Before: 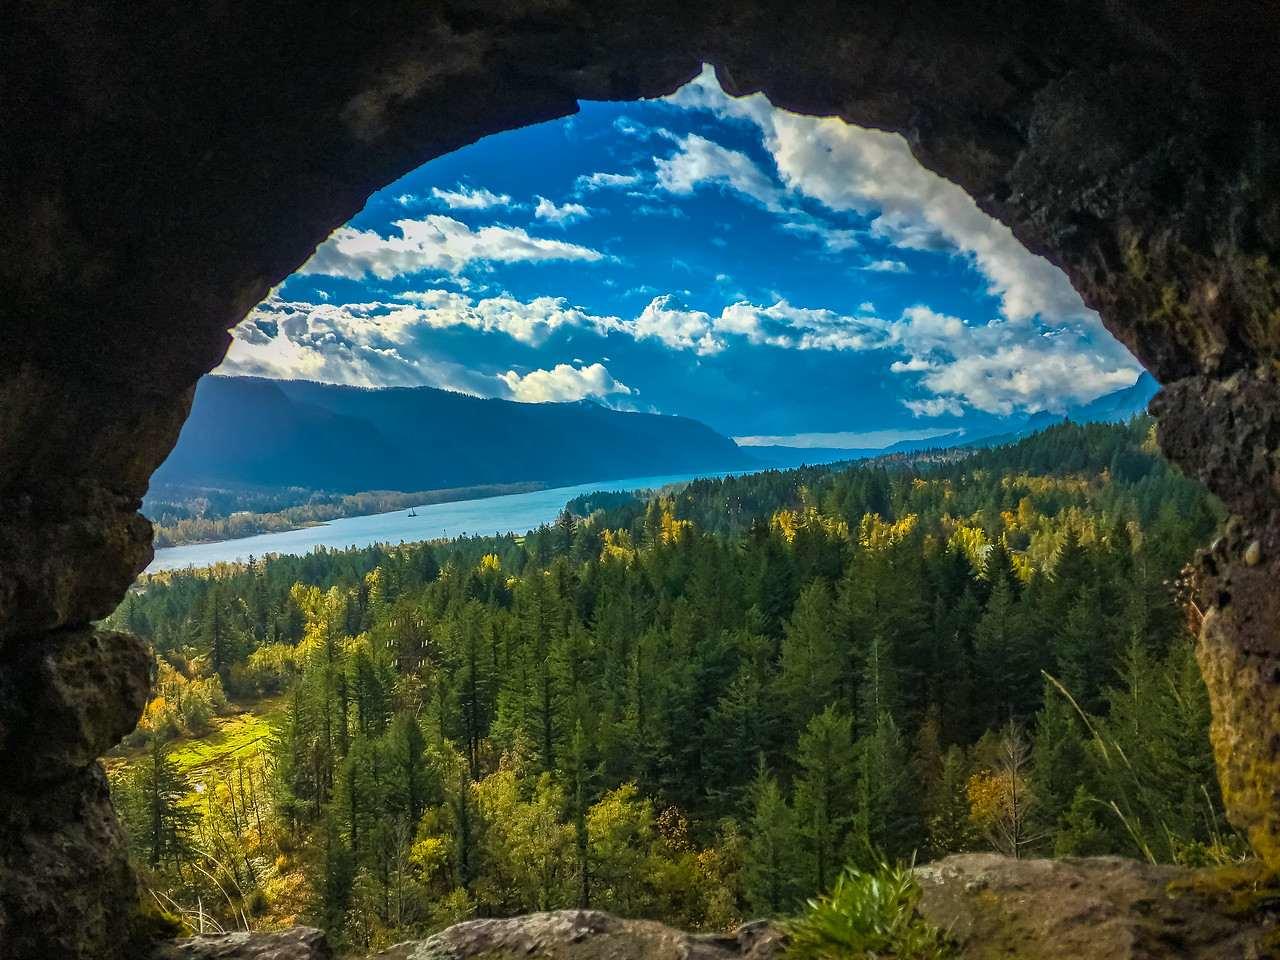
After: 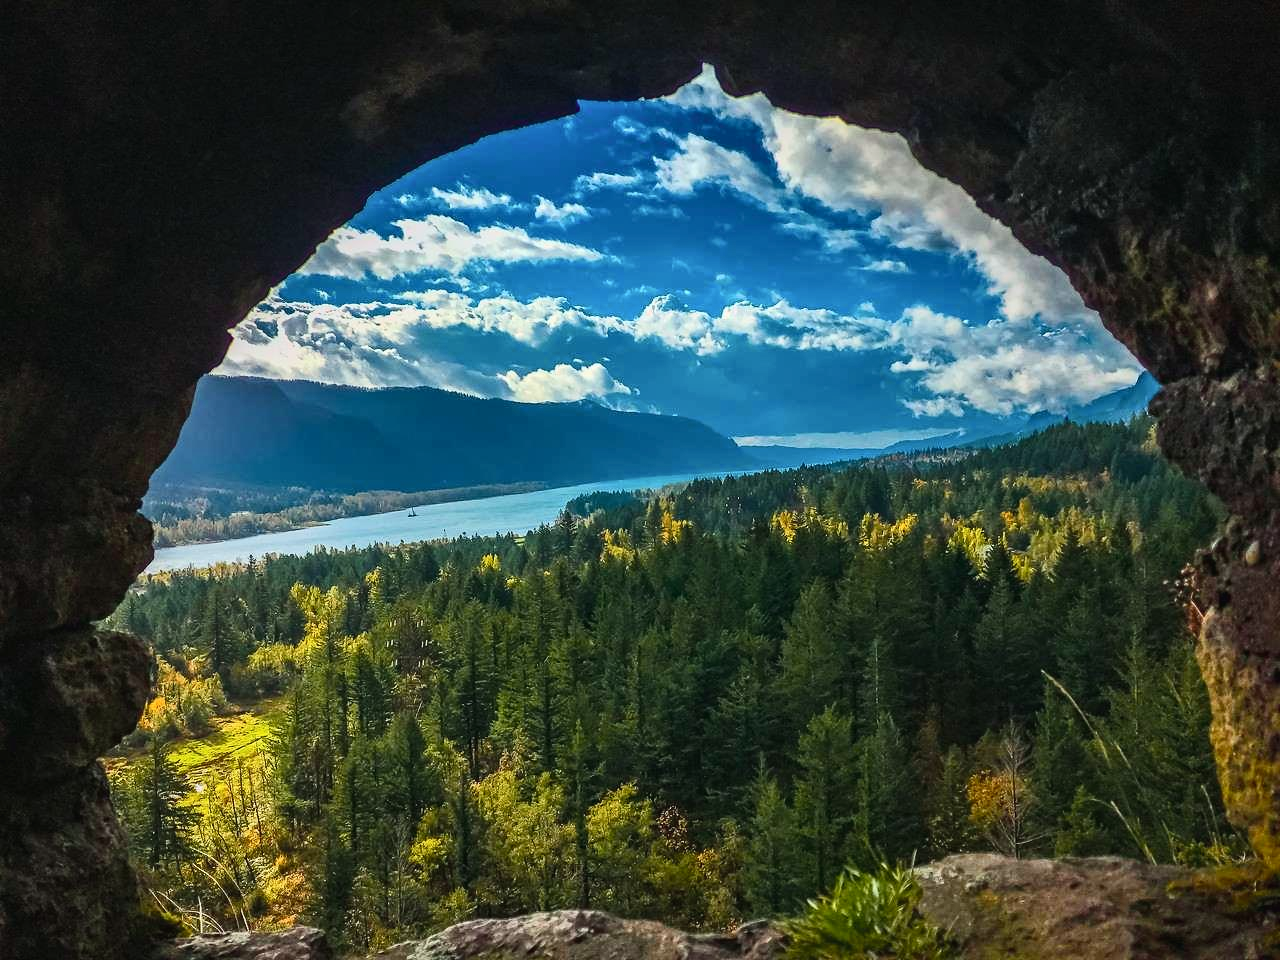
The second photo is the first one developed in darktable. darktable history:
contrast equalizer: y [[0.506, 0.531, 0.562, 0.606, 0.638, 0.669], [0.5 ×6], [0.5 ×6], [0 ×6], [0 ×6]], mix 0.153
tone curve: curves: ch0 [(0, 0.023) (0.217, 0.19) (0.754, 0.801) (1, 0.977)]; ch1 [(0, 0) (0.392, 0.398) (0.5, 0.5) (0.521, 0.528) (0.56, 0.577) (1, 1)]; ch2 [(0, 0) (0.5, 0.5) (0.579, 0.561) (0.65, 0.657) (1, 1)], color space Lab, independent channels, preserve colors none
